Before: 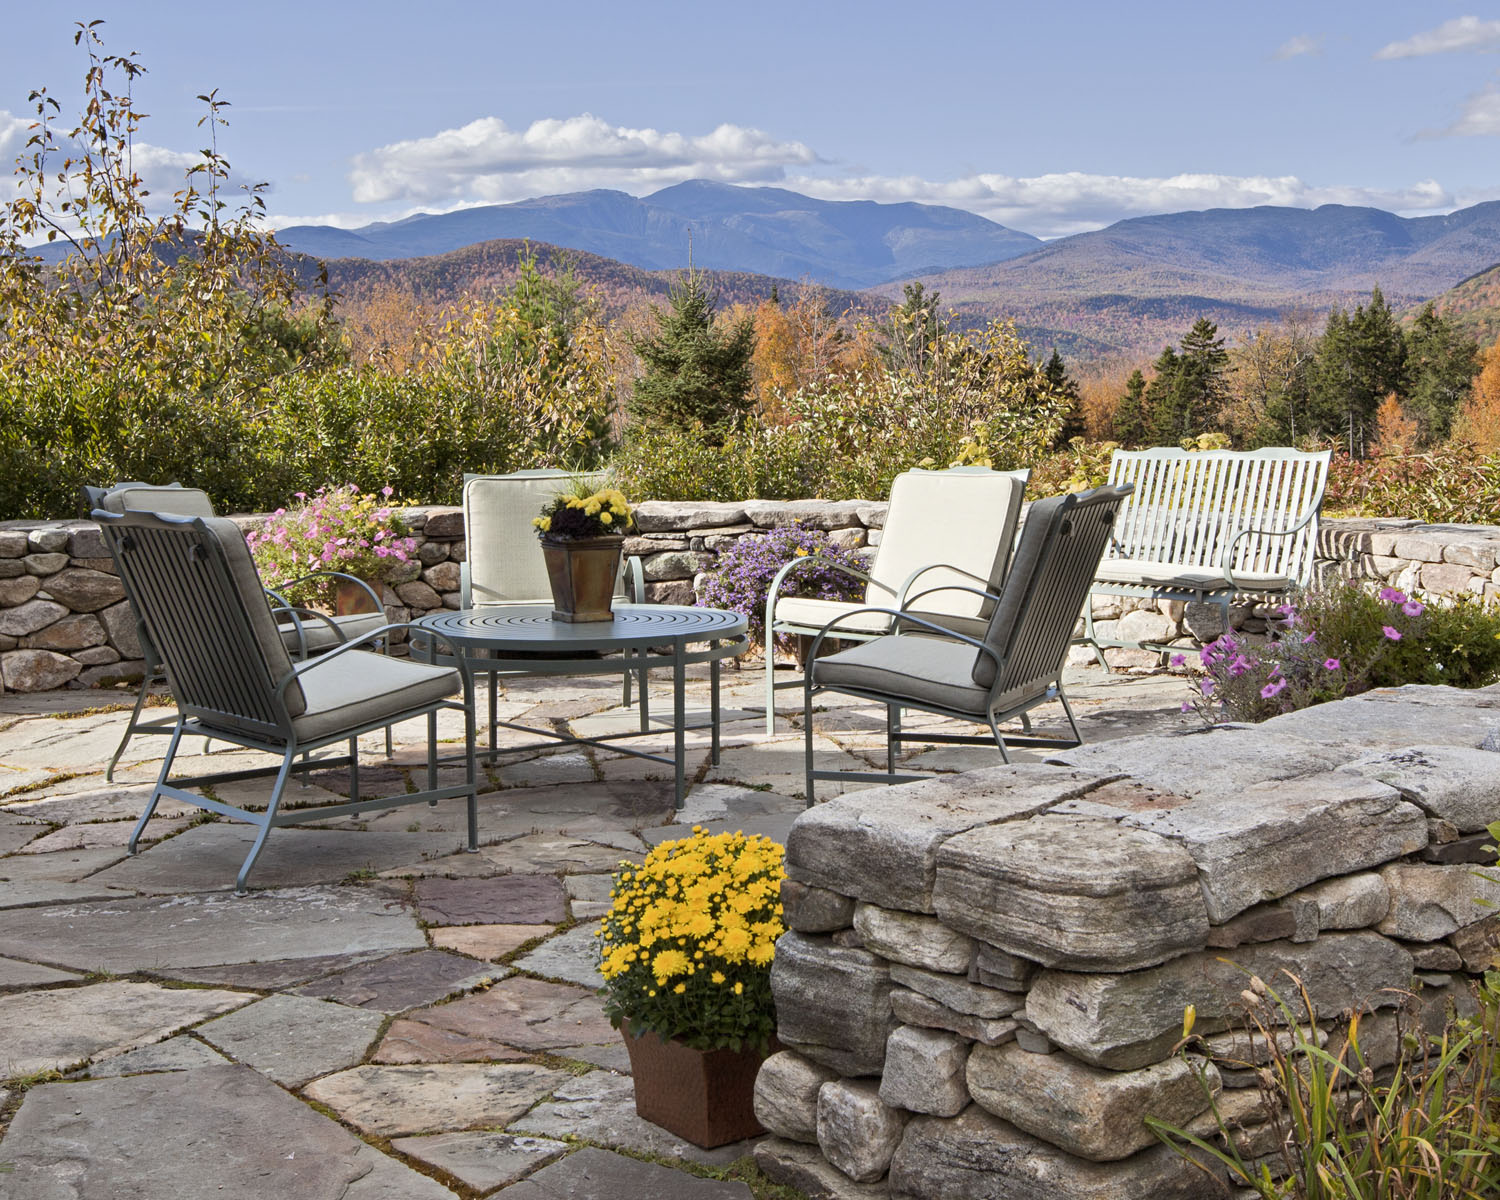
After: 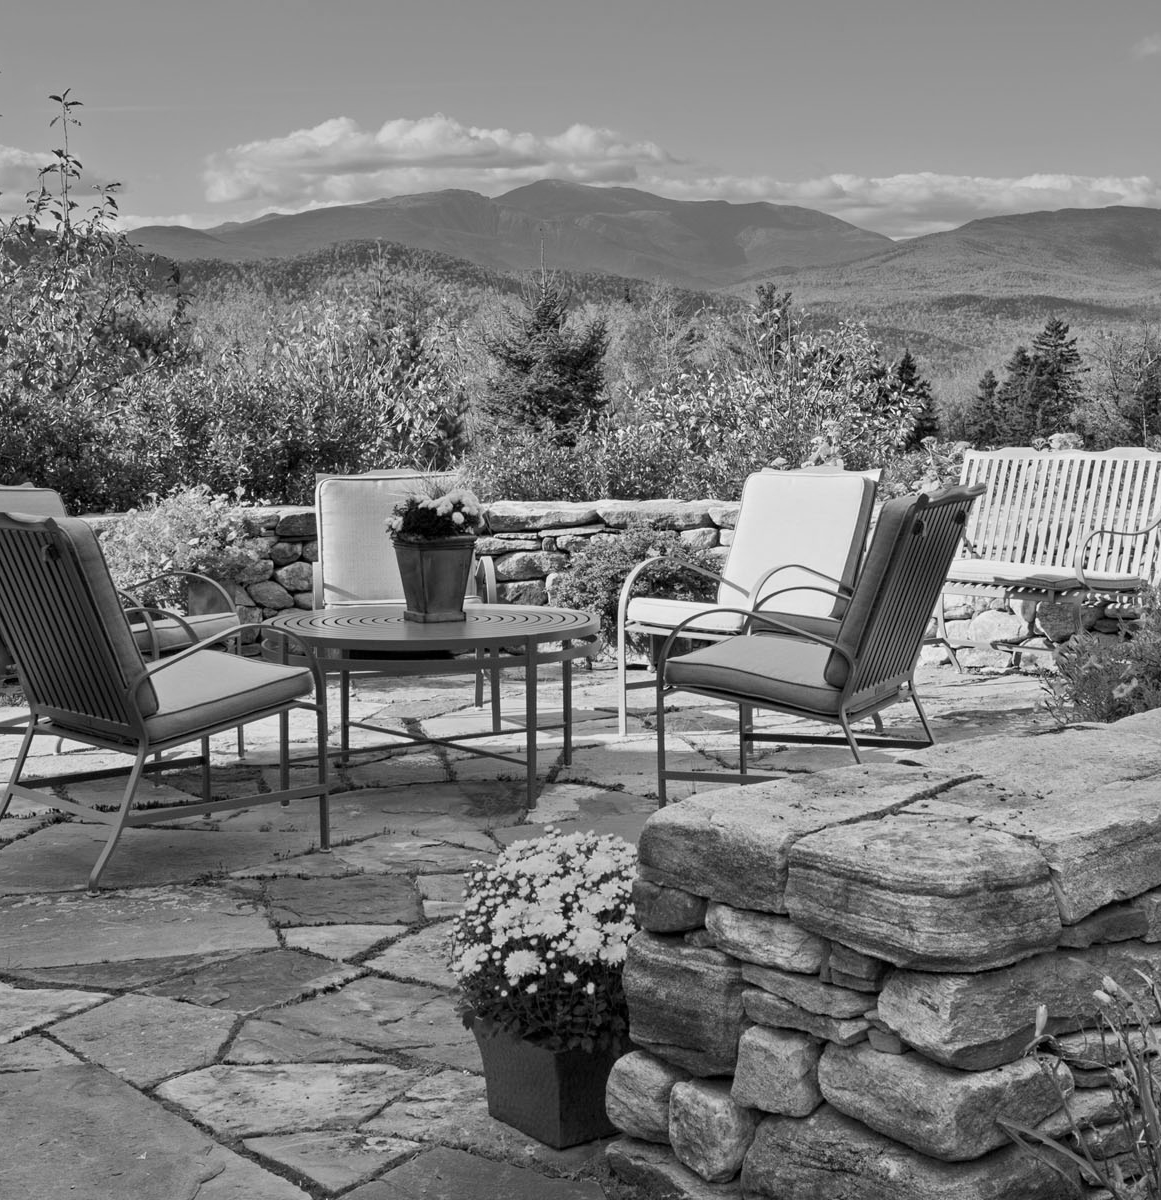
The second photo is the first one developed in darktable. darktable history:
crop: left 9.88%, right 12.664%
monochrome: a 26.22, b 42.67, size 0.8
